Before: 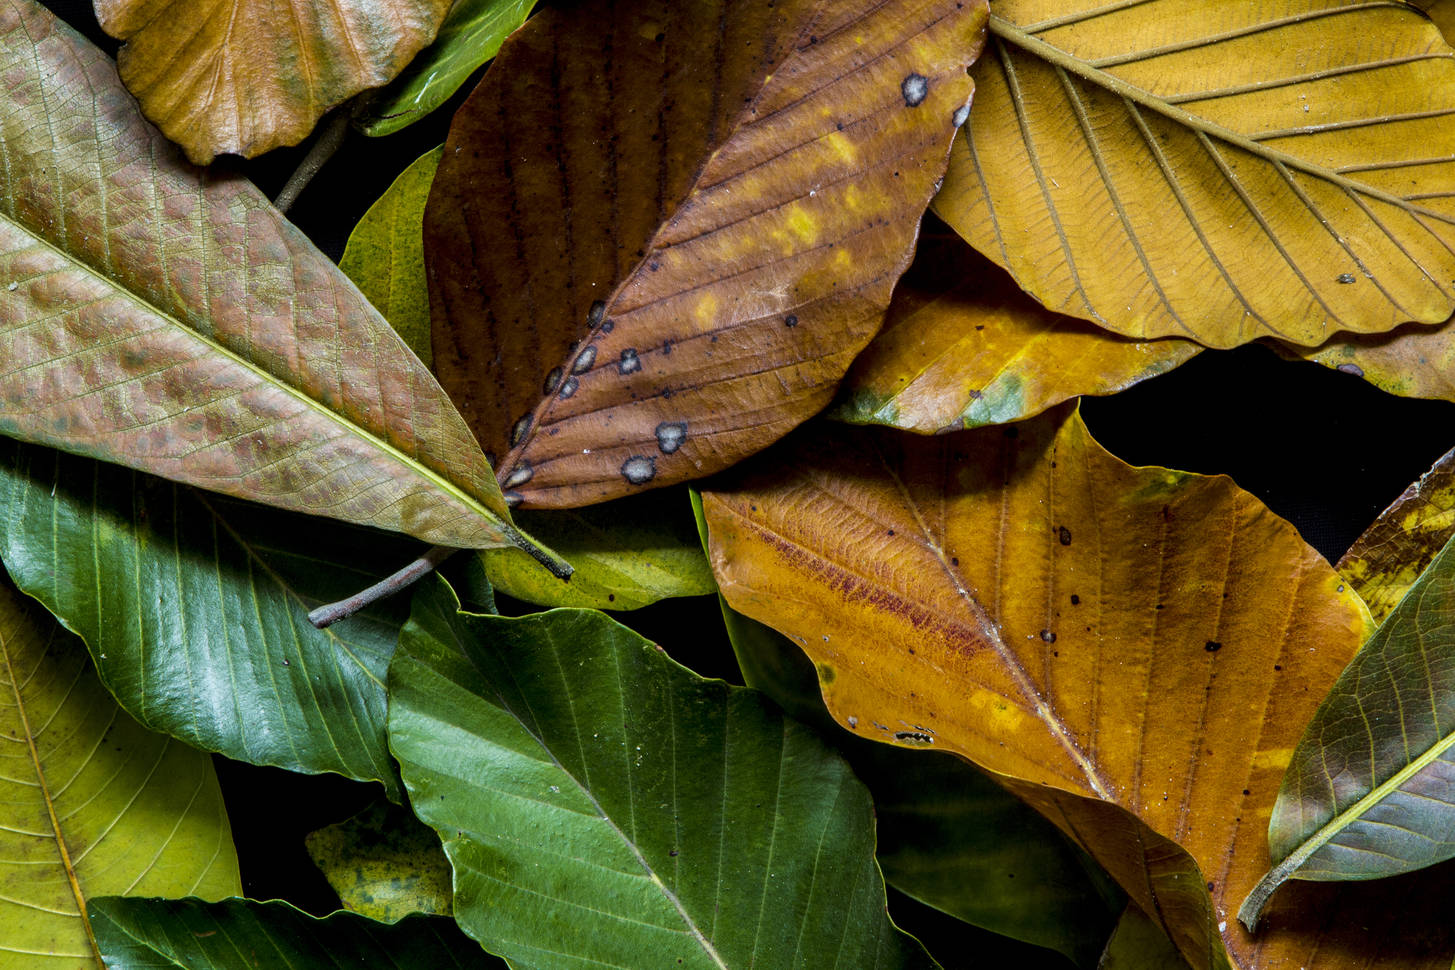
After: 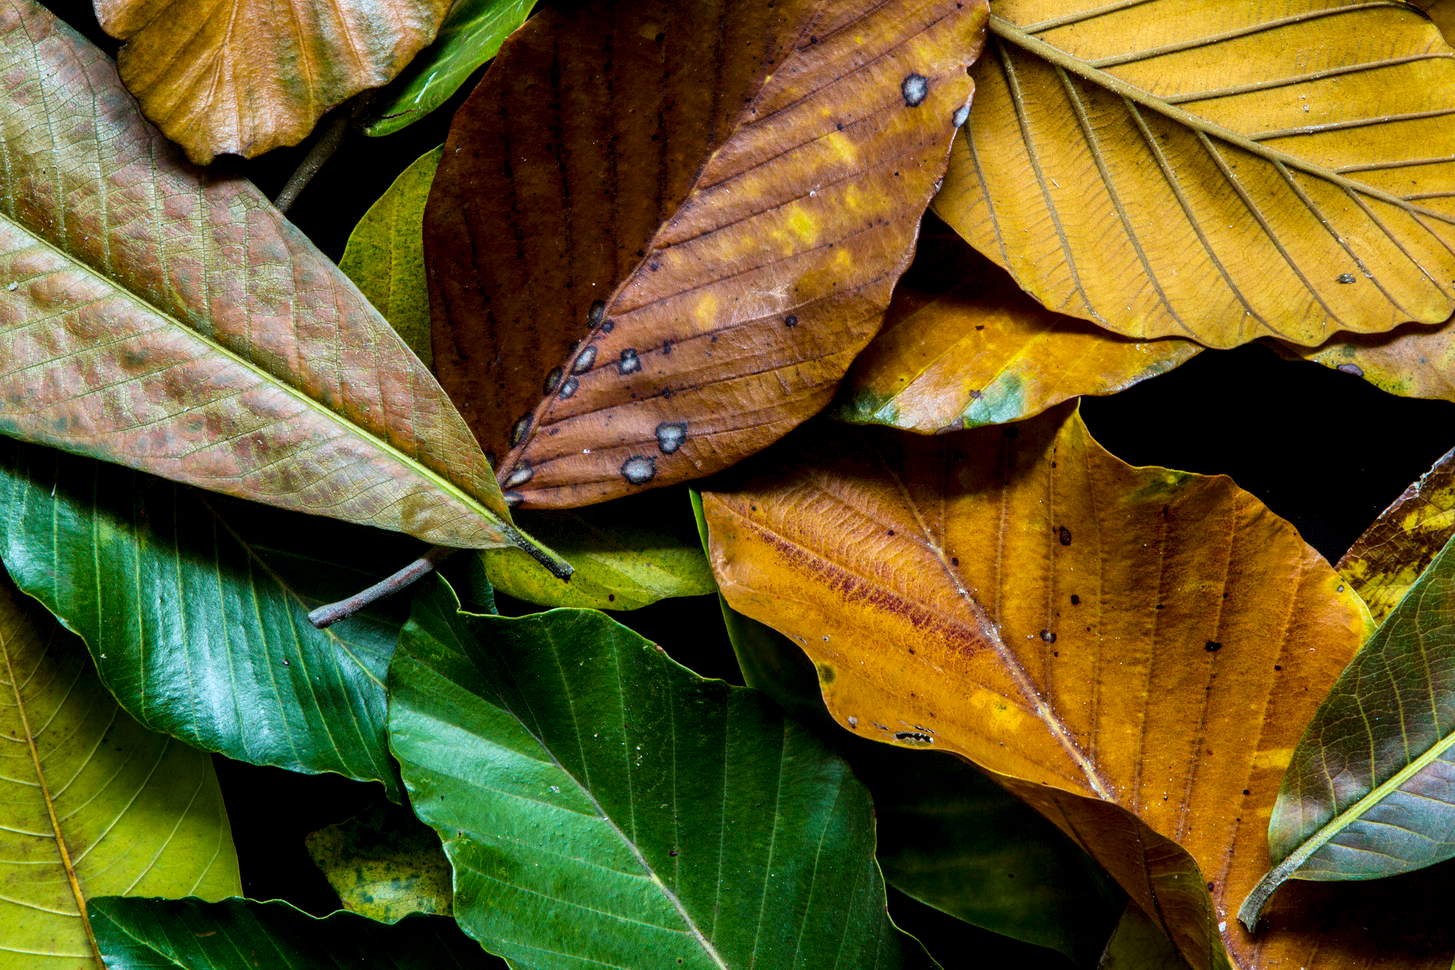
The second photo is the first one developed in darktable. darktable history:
contrast brightness saturation: contrast 0.15, brightness 0.05
white balance: red 0.976, blue 1.04
